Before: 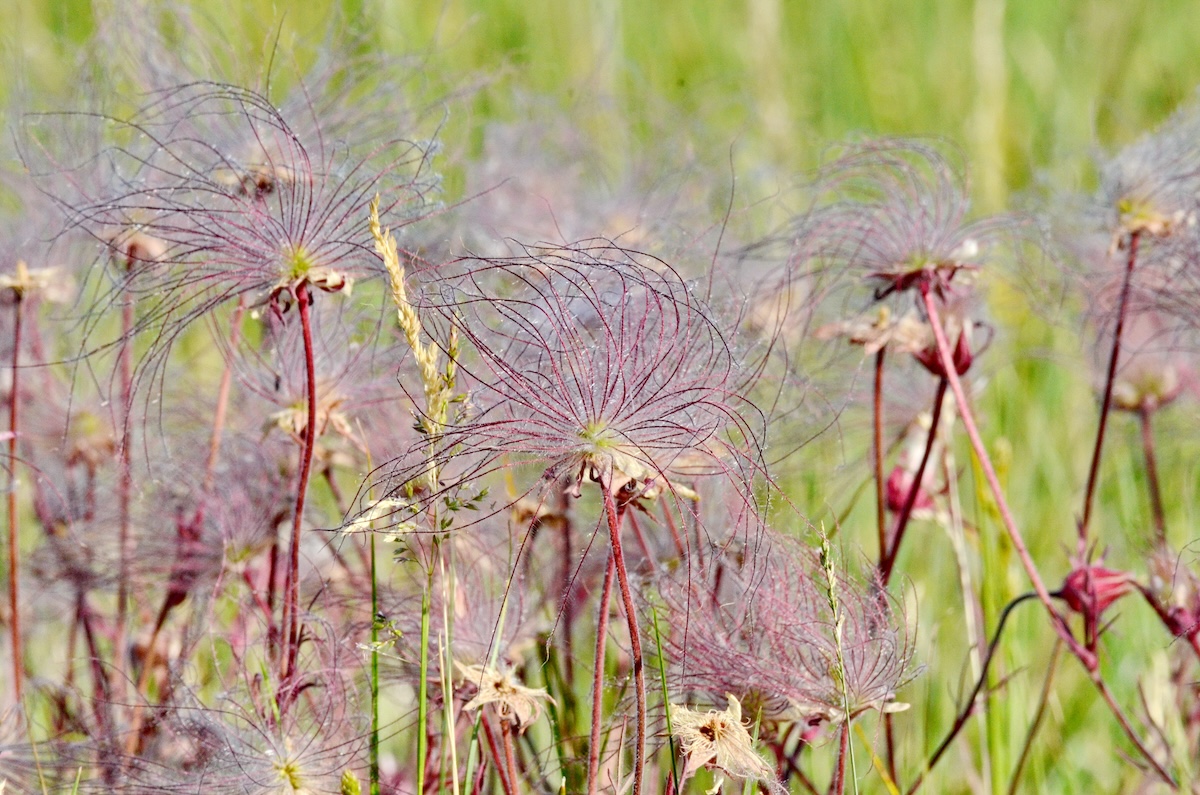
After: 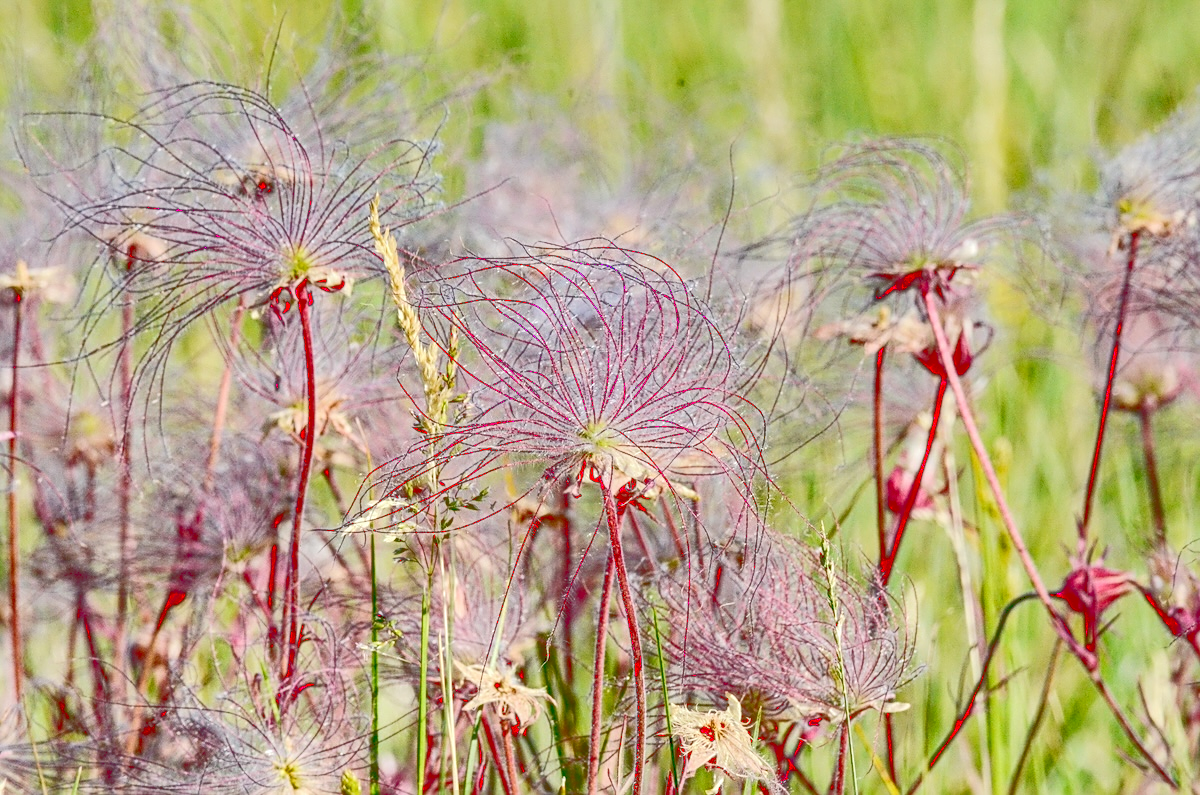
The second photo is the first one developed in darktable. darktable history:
local contrast: highlights 63%, detail 143%, midtone range 0.432
sharpen: on, module defaults
tone curve: curves: ch0 [(0, 0) (0.003, 0.301) (0.011, 0.302) (0.025, 0.307) (0.044, 0.313) (0.069, 0.316) (0.1, 0.322) (0.136, 0.325) (0.177, 0.341) (0.224, 0.358) (0.277, 0.386) (0.335, 0.429) (0.399, 0.486) (0.468, 0.556) (0.543, 0.644) (0.623, 0.728) (0.709, 0.796) (0.801, 0.854) (0.898, 0.908) (1, 1)], color space Lab, linked channels, preserve colors none
tone equalizer: -8 EV 0.235 EV, -7 EV 0.403 EV, -6 EV 0.413 EV, -5 EV 0.241 EV, -3 EV -0.258 EV, -2 EV -0.429 EV, -1 EV -0.432 EV, +0 EV -0.273 EV
